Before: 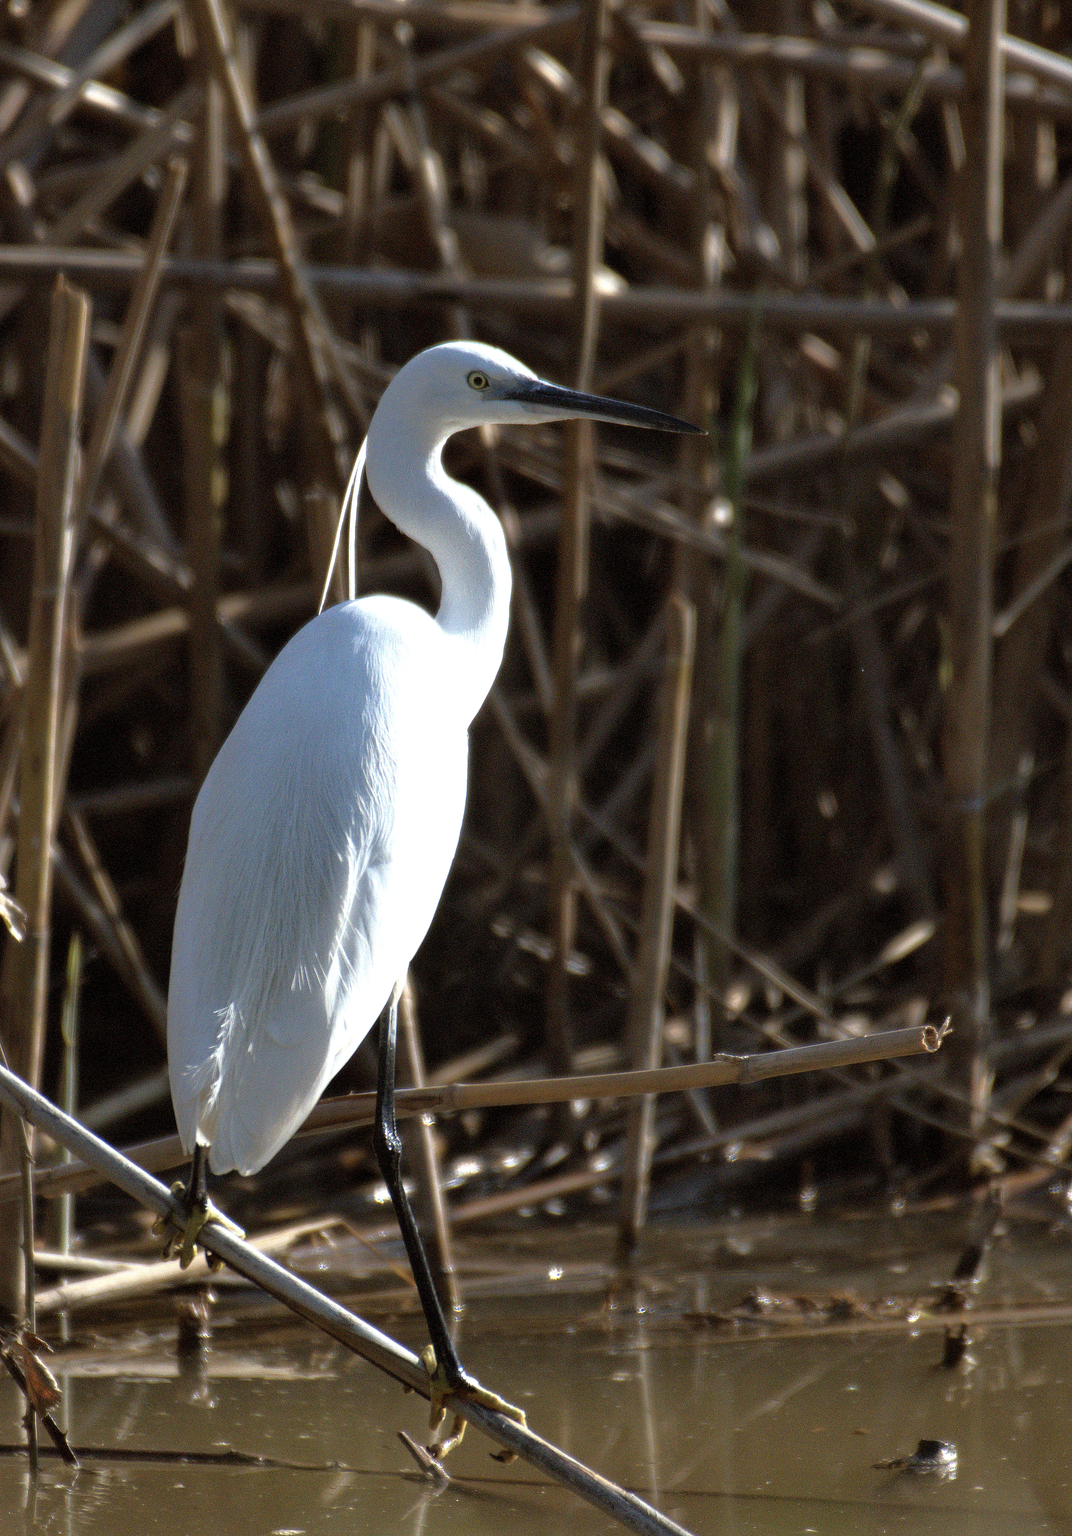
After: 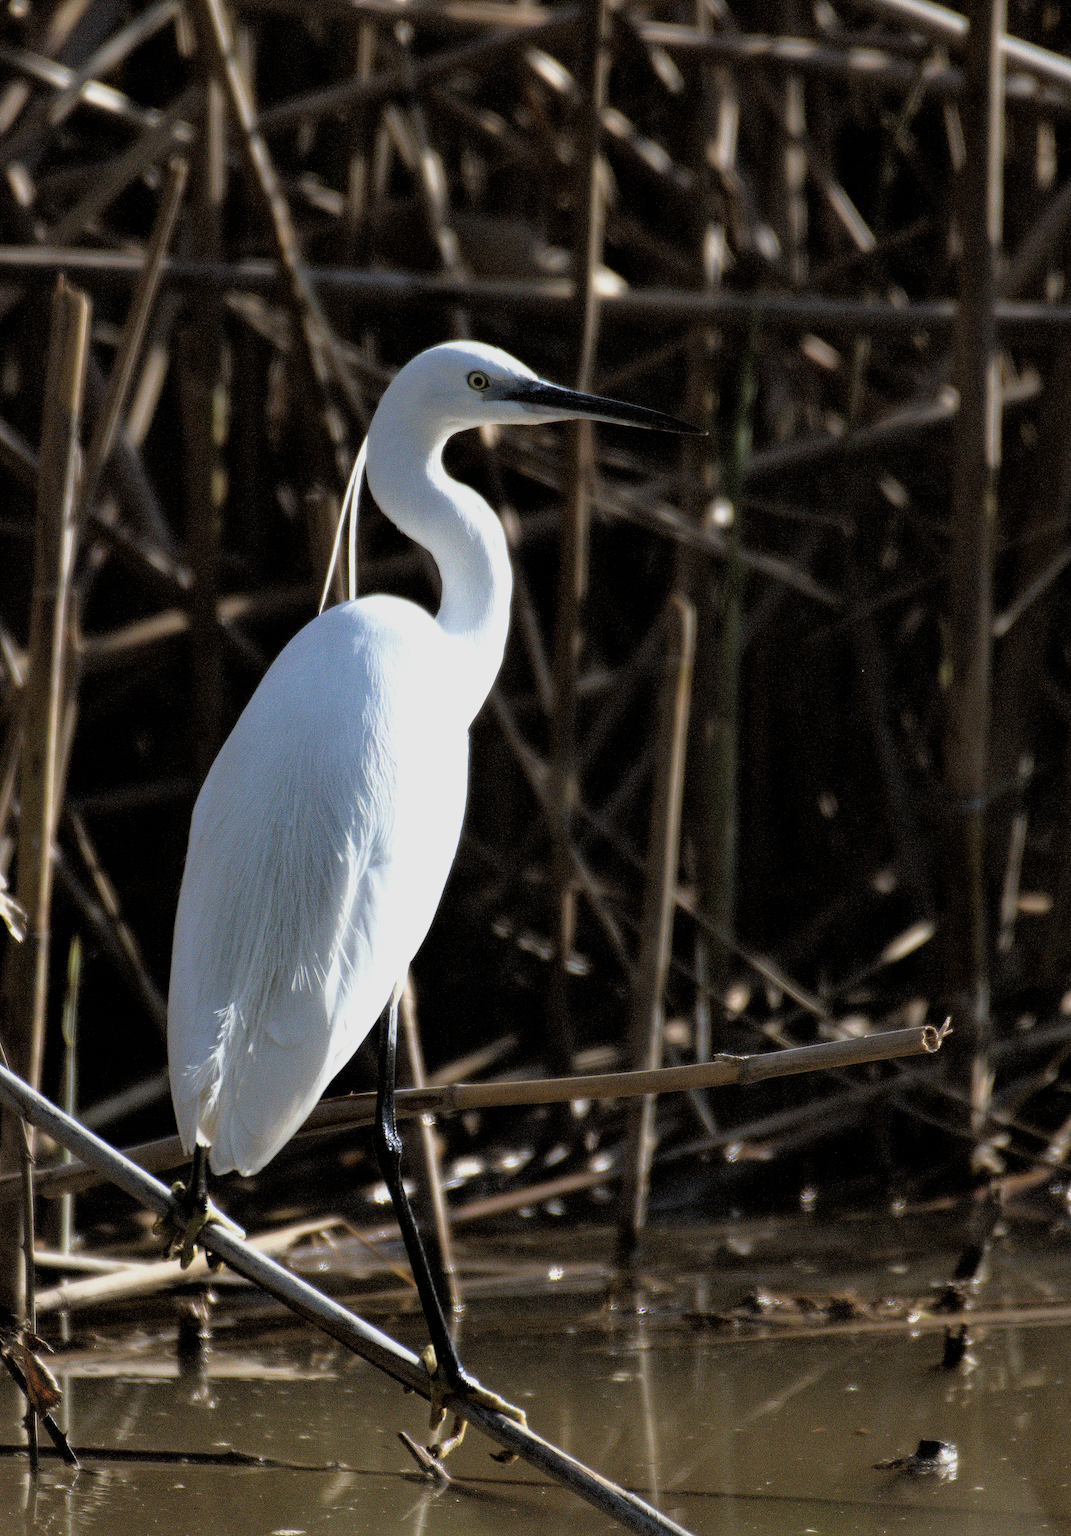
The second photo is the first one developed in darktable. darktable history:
filmic rgb: black relative exposure -4.99 EV, white relative exposure 3.99 EV, hardness 2.89, contrast 1.394
